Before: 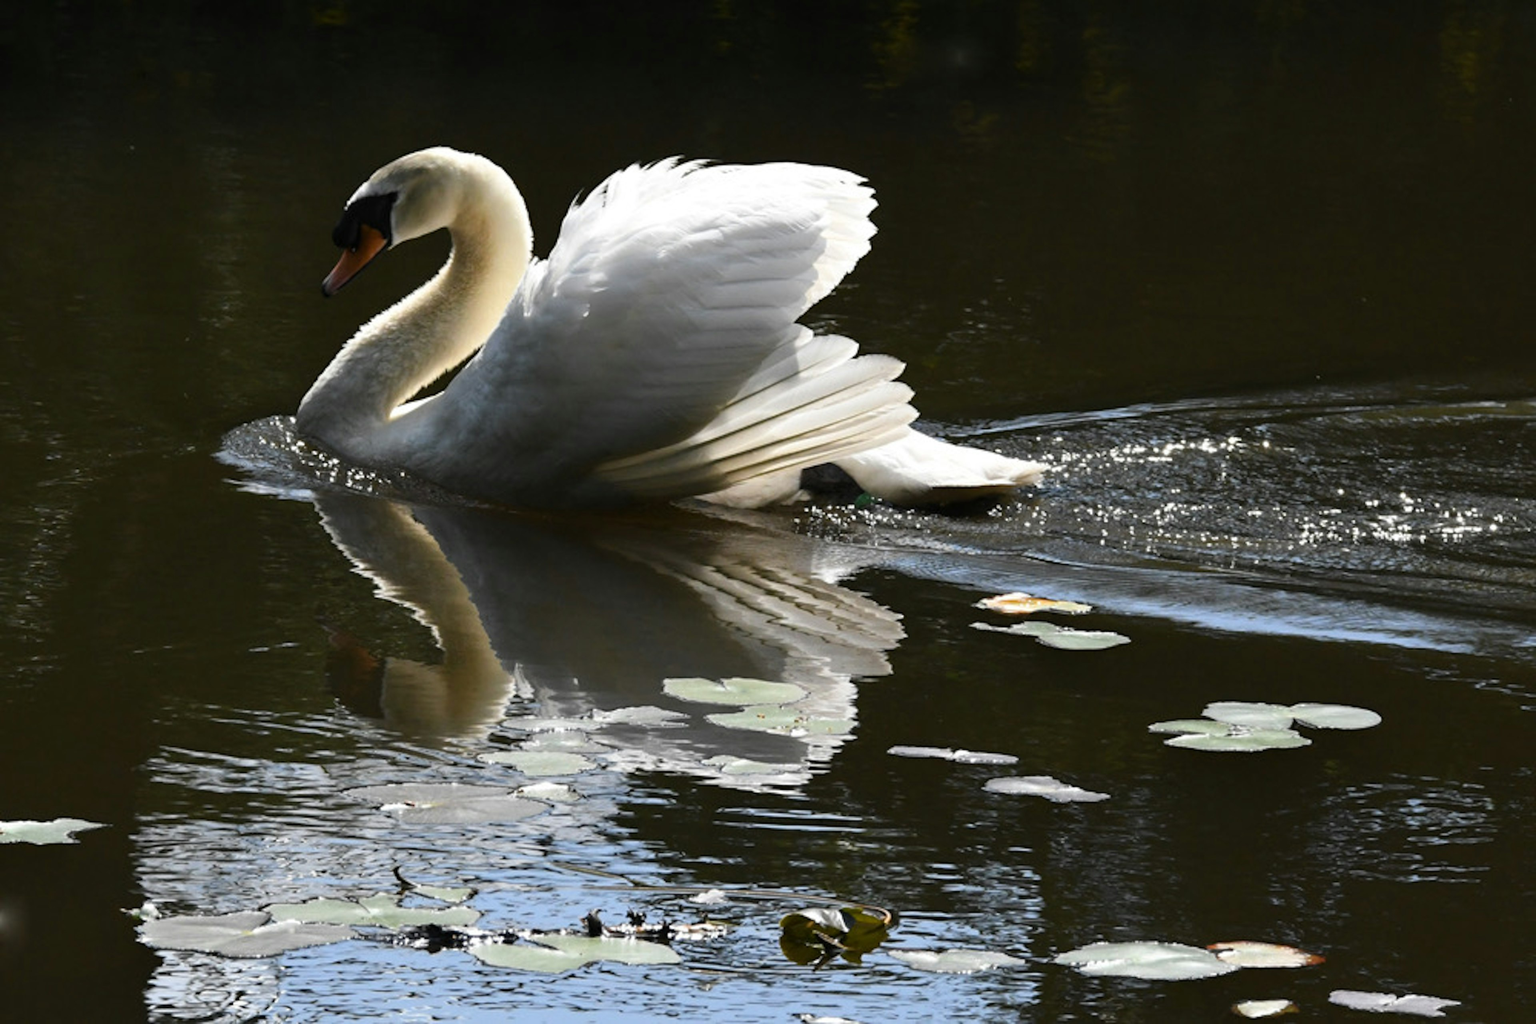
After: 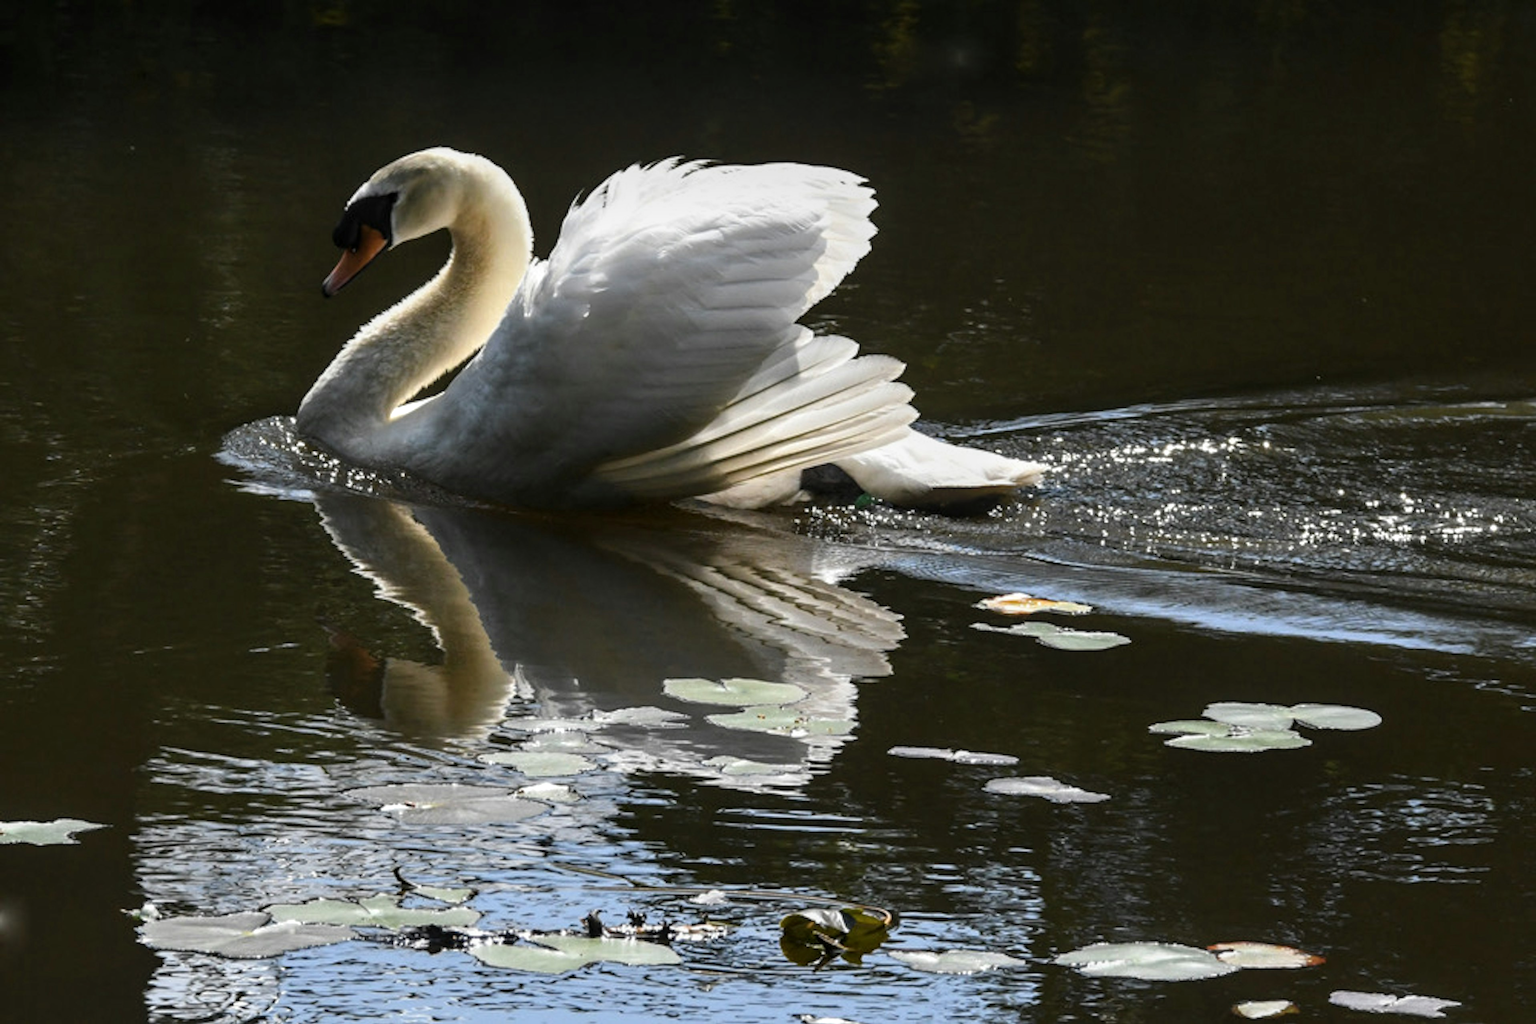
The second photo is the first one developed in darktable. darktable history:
exposure: exposure -0.041 EV, compensate highlight preservation false
local contrast: on, module defaults
